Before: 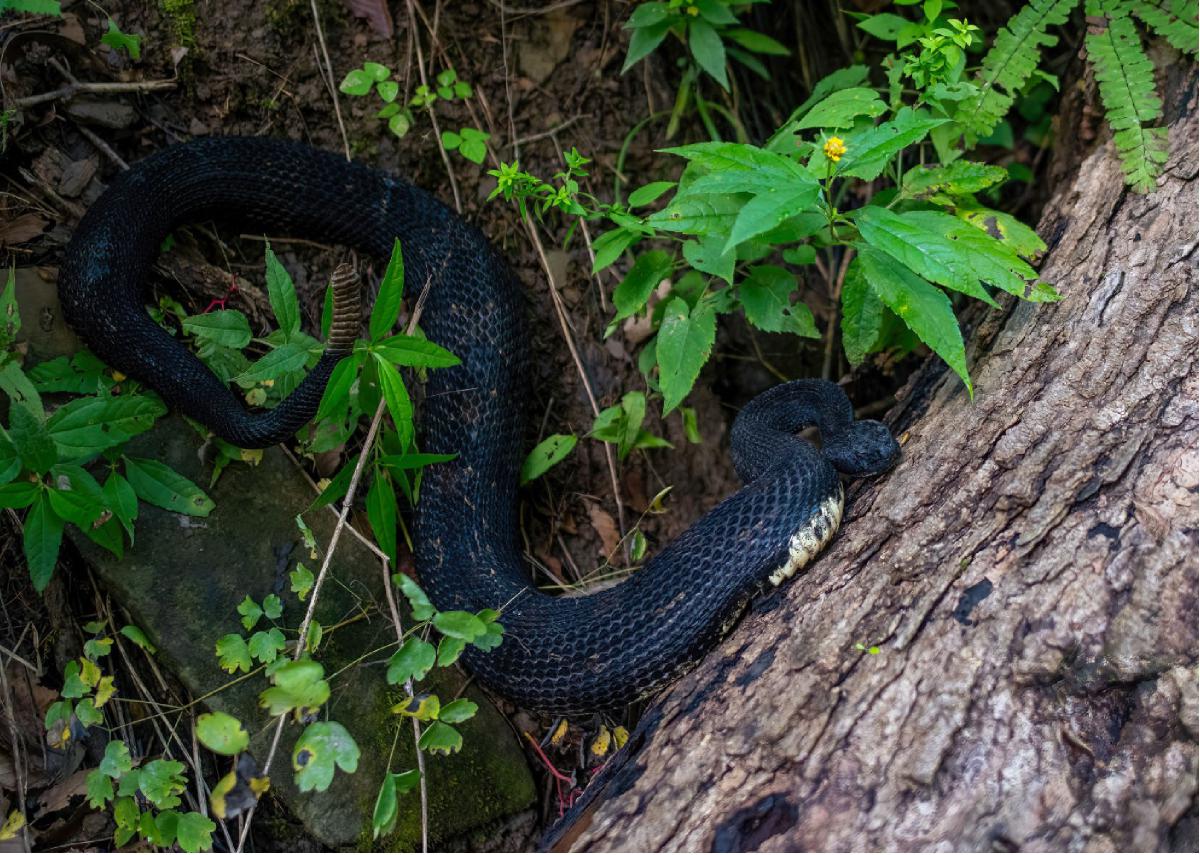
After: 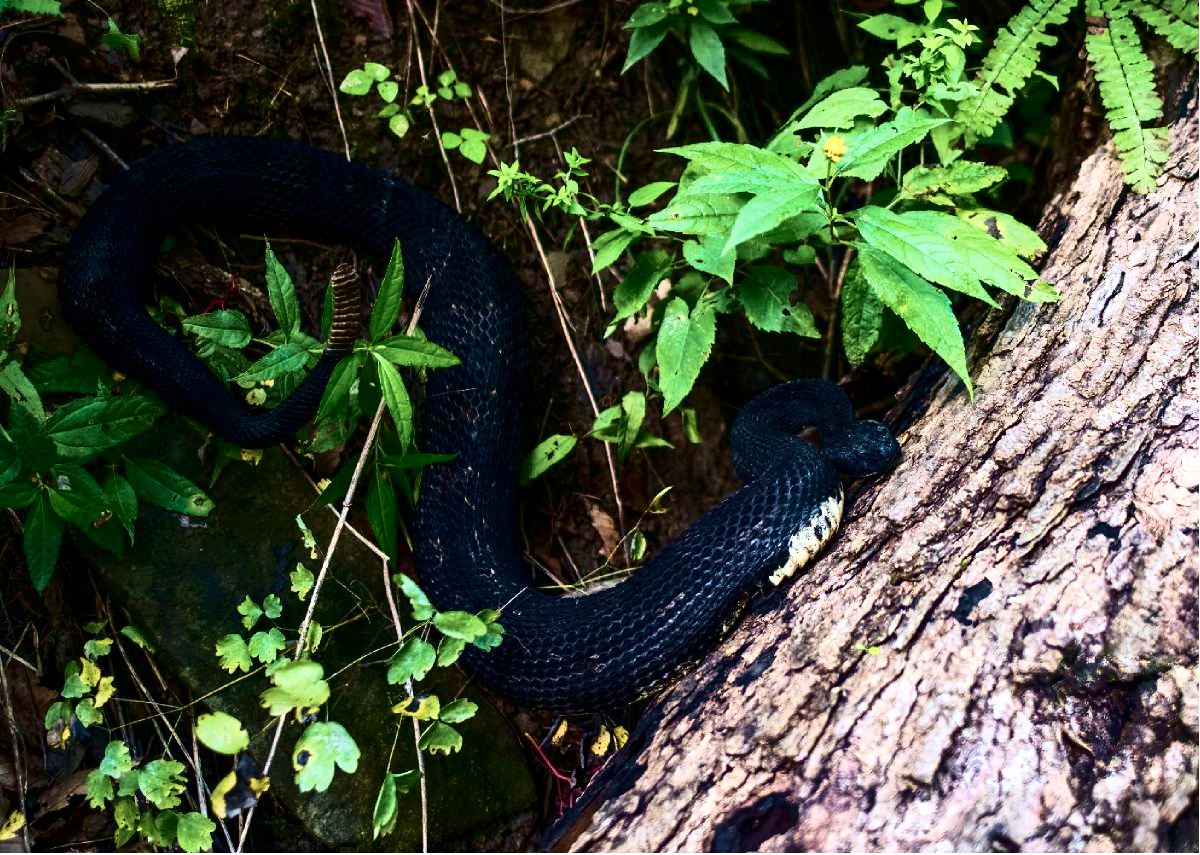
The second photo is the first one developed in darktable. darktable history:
contrast brightness saturation: contrast 0.5, saturation -0.1
color contrast: green-magenta contrast 0.84, blue-yellow contrast 0.86
velvia: strength 75%
exposure: black level correction 0.001, exposure 0.5 EV, compensate exposure bias true, compensate highlight preservation false
